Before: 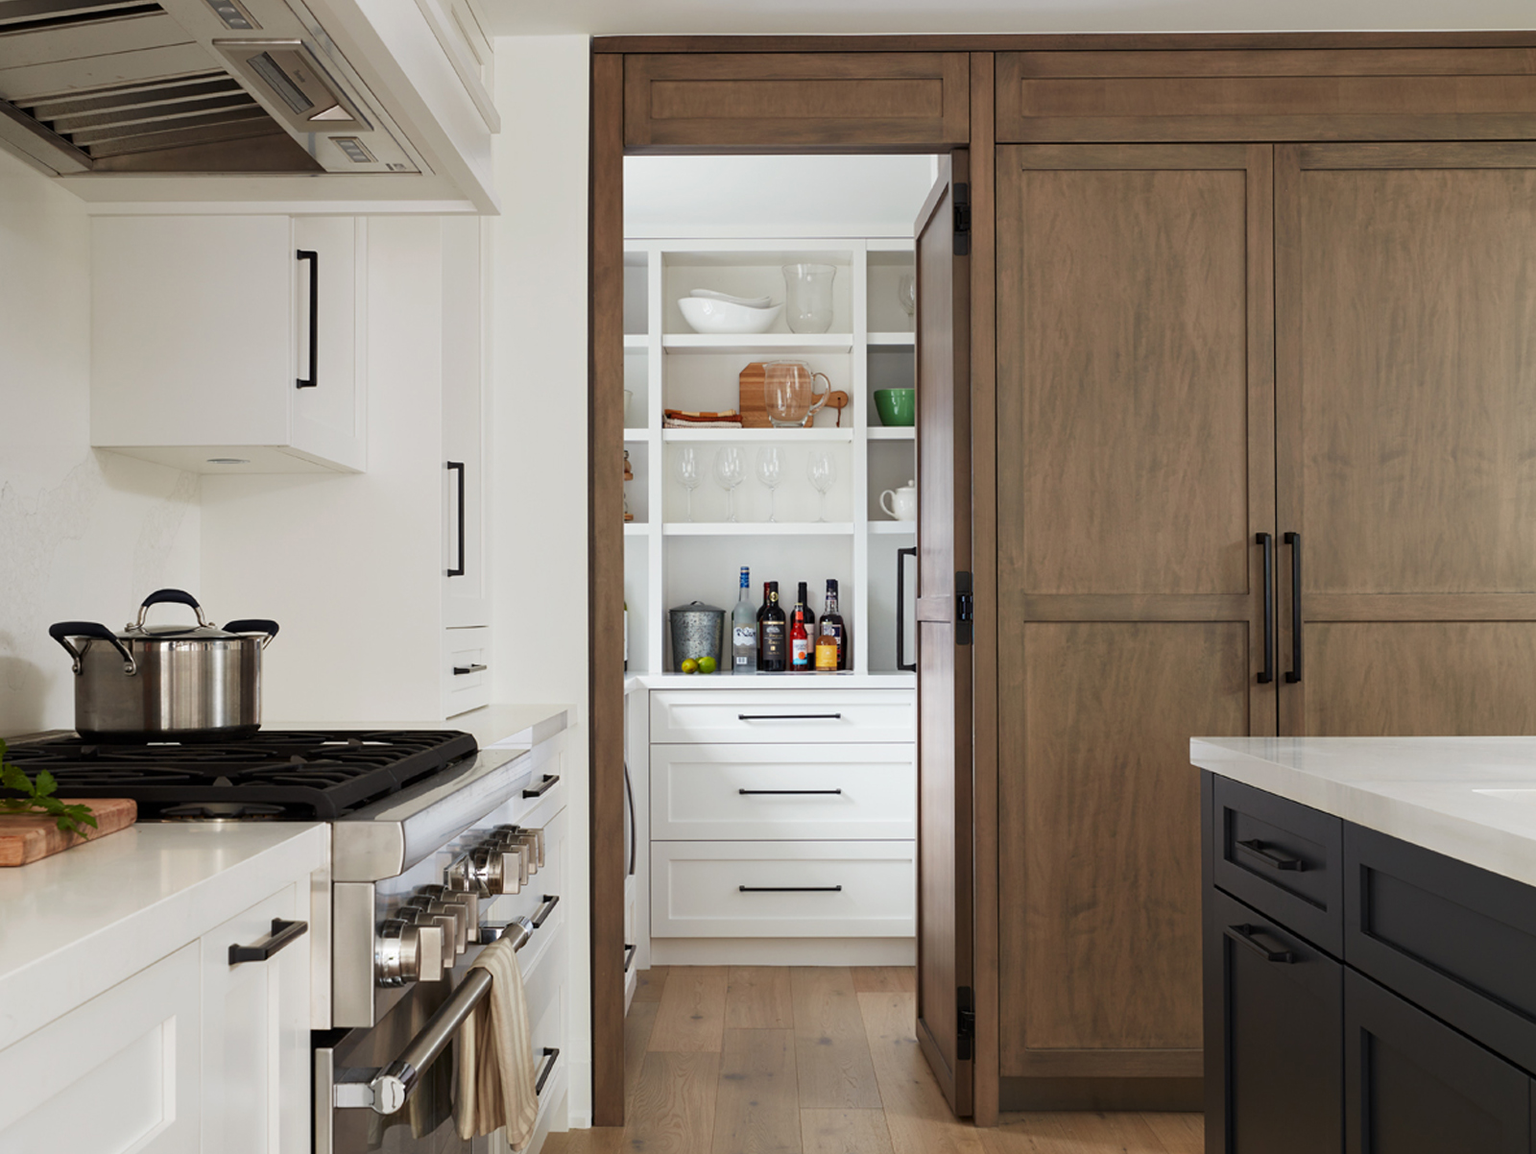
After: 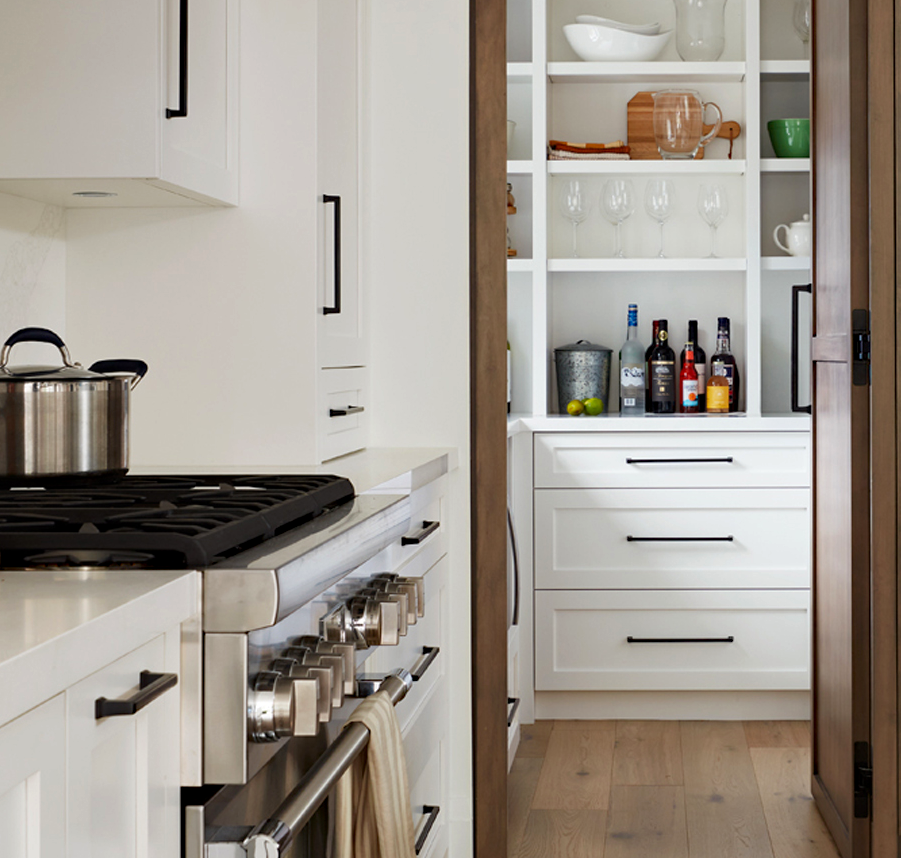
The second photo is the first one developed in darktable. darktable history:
haze removal: compatibility mode true, adaptive false
crop: left 8.966%, top 23.852%, right 34.699%, bottom 4.703%
